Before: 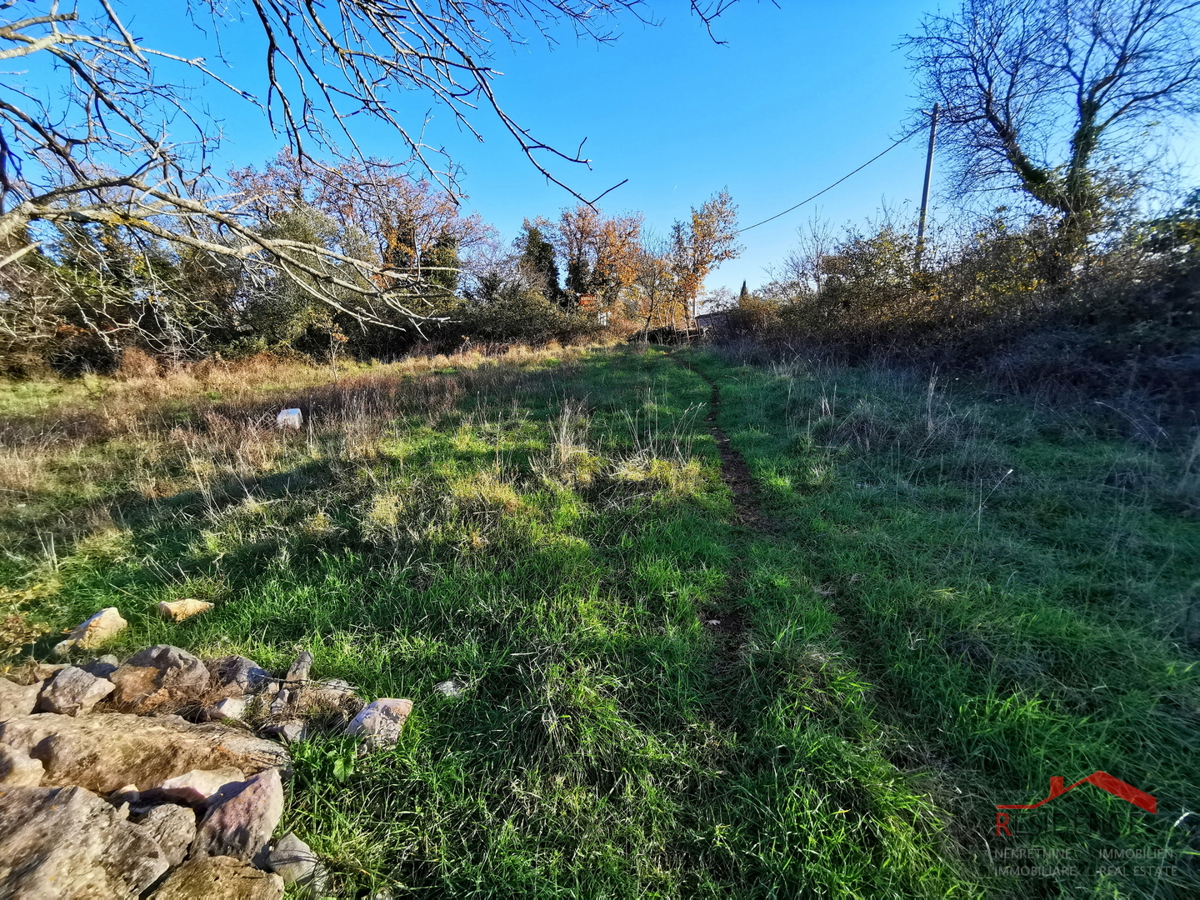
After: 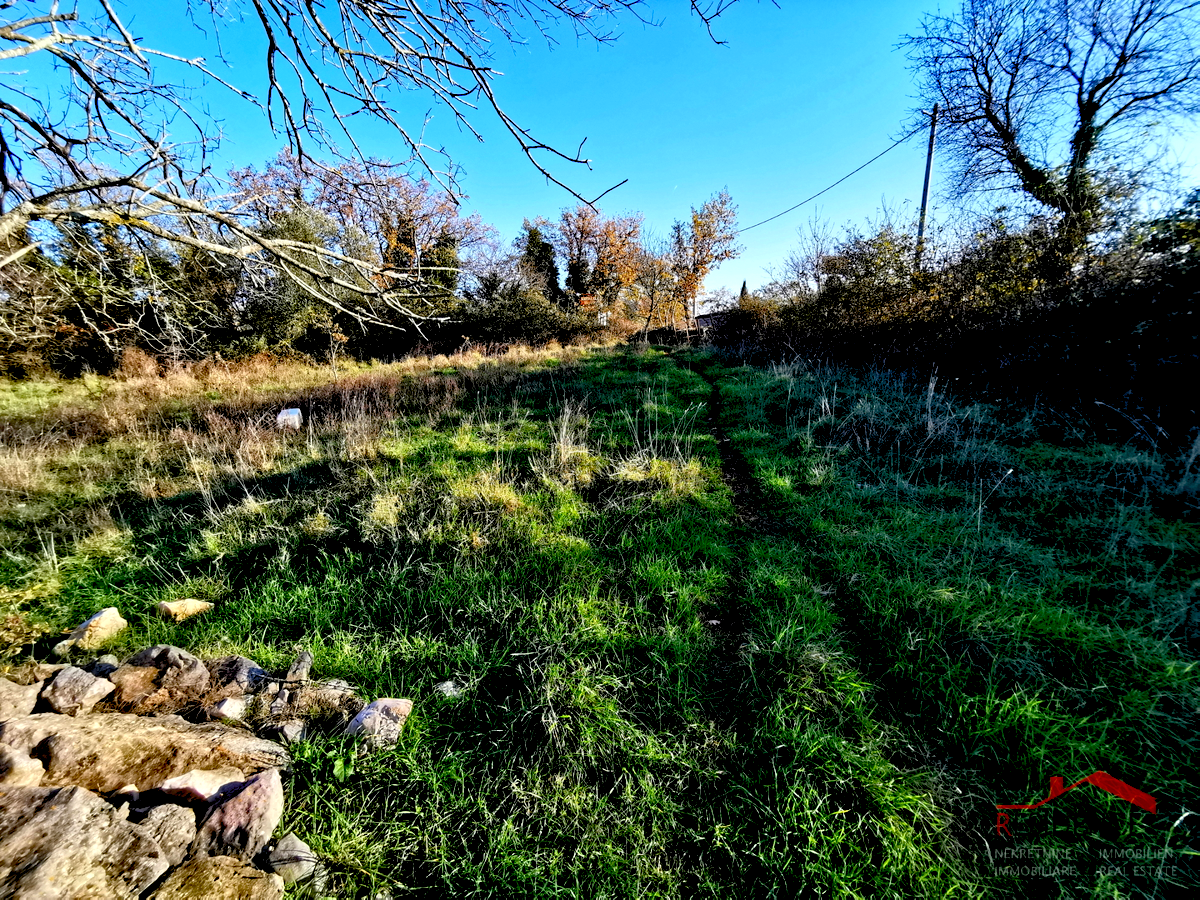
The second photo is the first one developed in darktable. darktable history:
exposure: black level correction 0.032, exposure 0.317 EV, compensate highlight preservation false
levels: levels [0.026, 0.507, 0.987]
